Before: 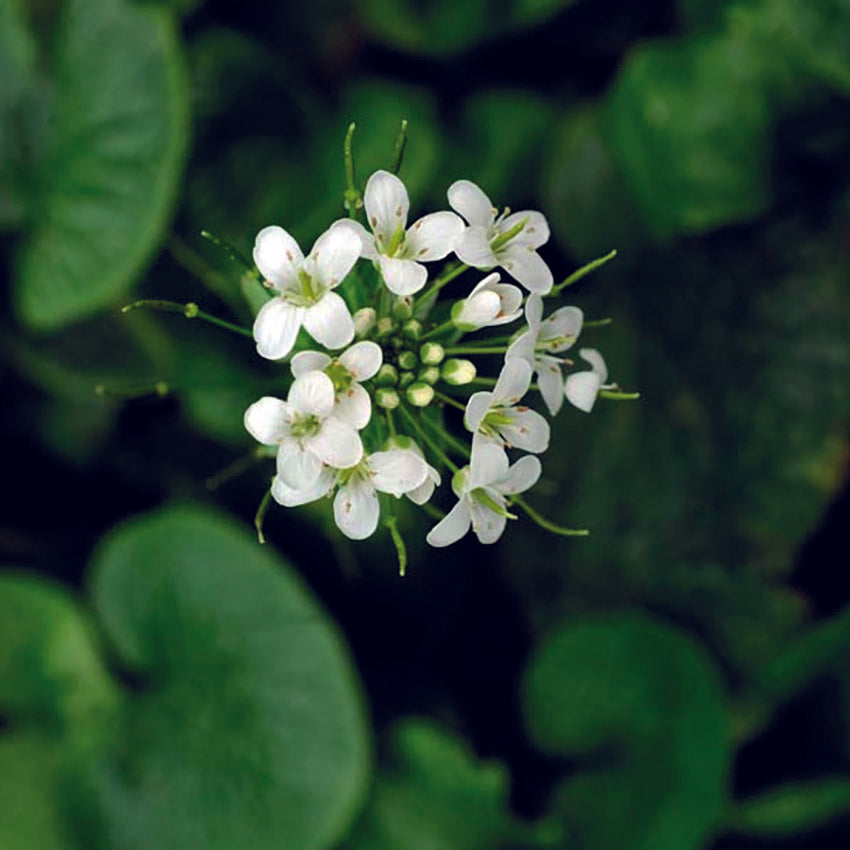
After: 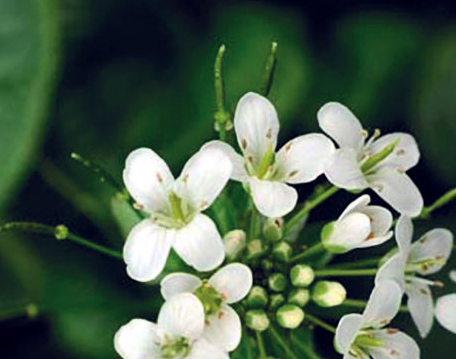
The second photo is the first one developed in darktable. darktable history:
crop: left 15.338%, top 9.291%, right 30.738%, bottom 48.4%
contrast brightness saturation: contrast 0.151, brightness 0.049
